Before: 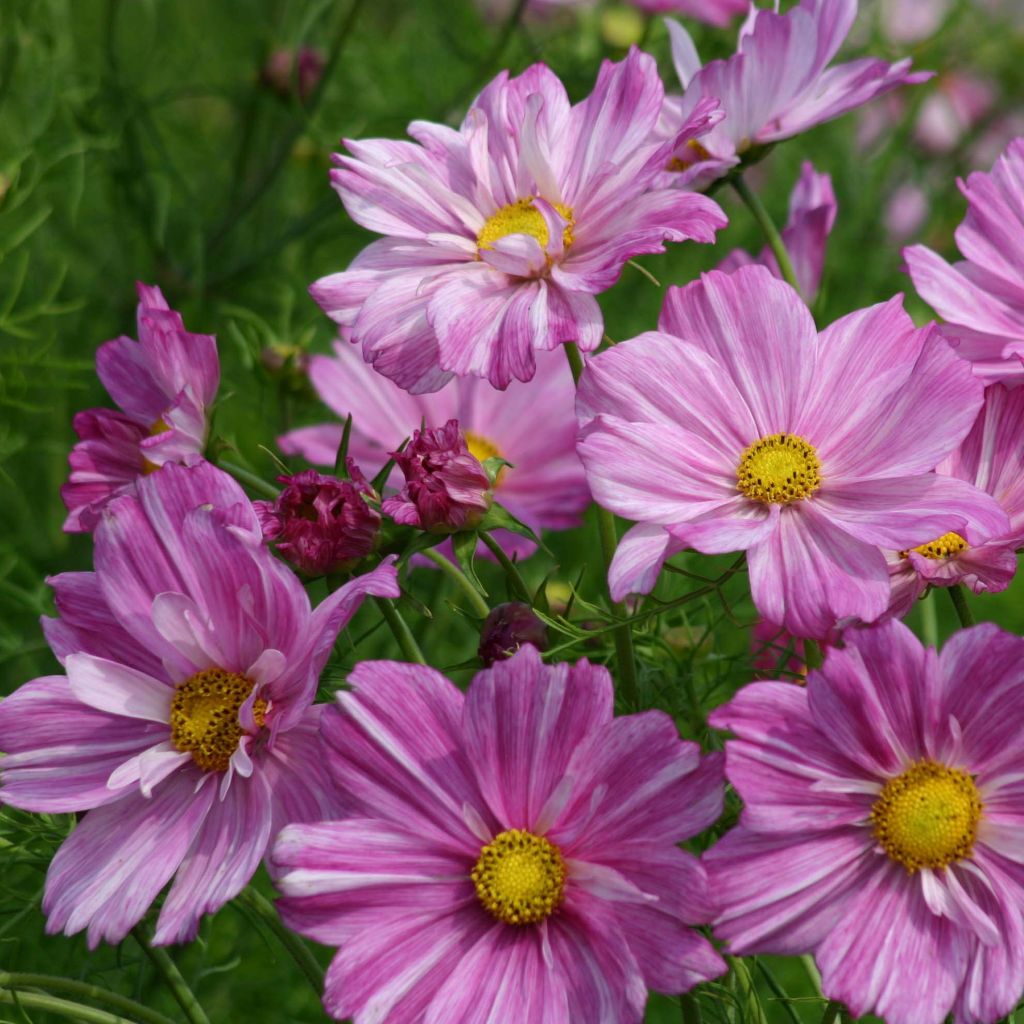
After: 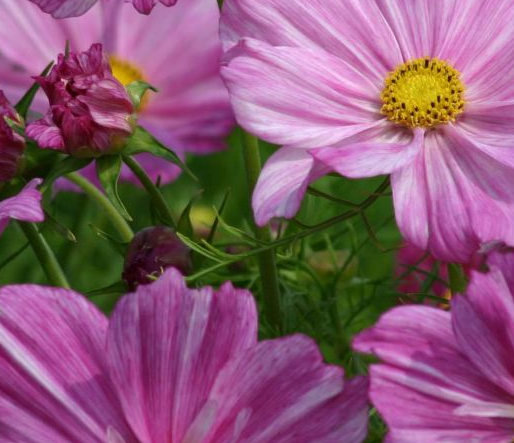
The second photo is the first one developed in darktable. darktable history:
crop: left 34.791%, top 36.743%, right 14.986%, bottom 19.949%
